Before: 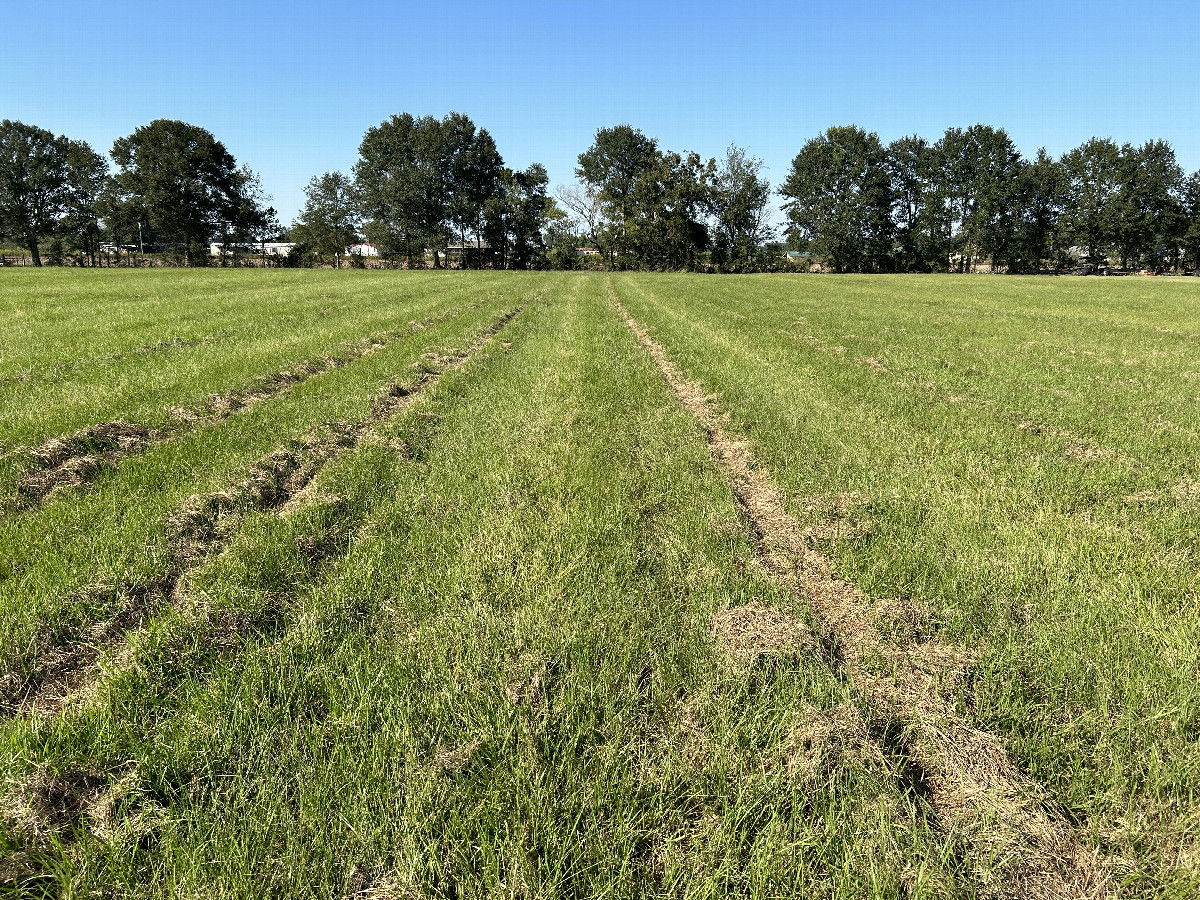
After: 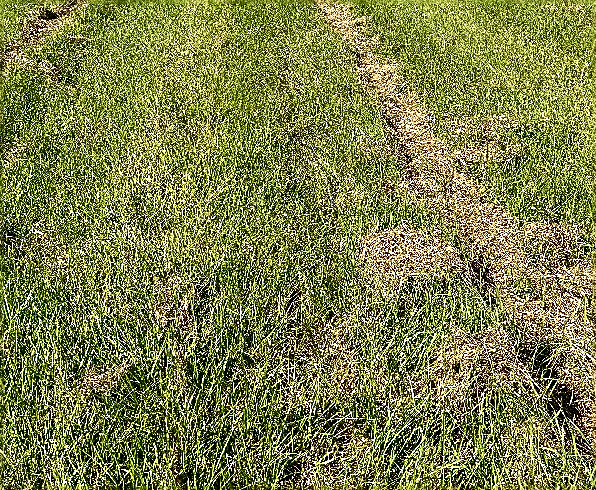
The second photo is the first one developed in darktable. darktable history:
sharpen: radius 1.377, amount 1.247, threshold 0.631
crop: left 29.294%, top 41.967%, right 20.801%, bottom 3.49%
contrast brightness saturation: contrast 0.214, brightness -0.111, saturation 0.214
velvia: on, module defaults
